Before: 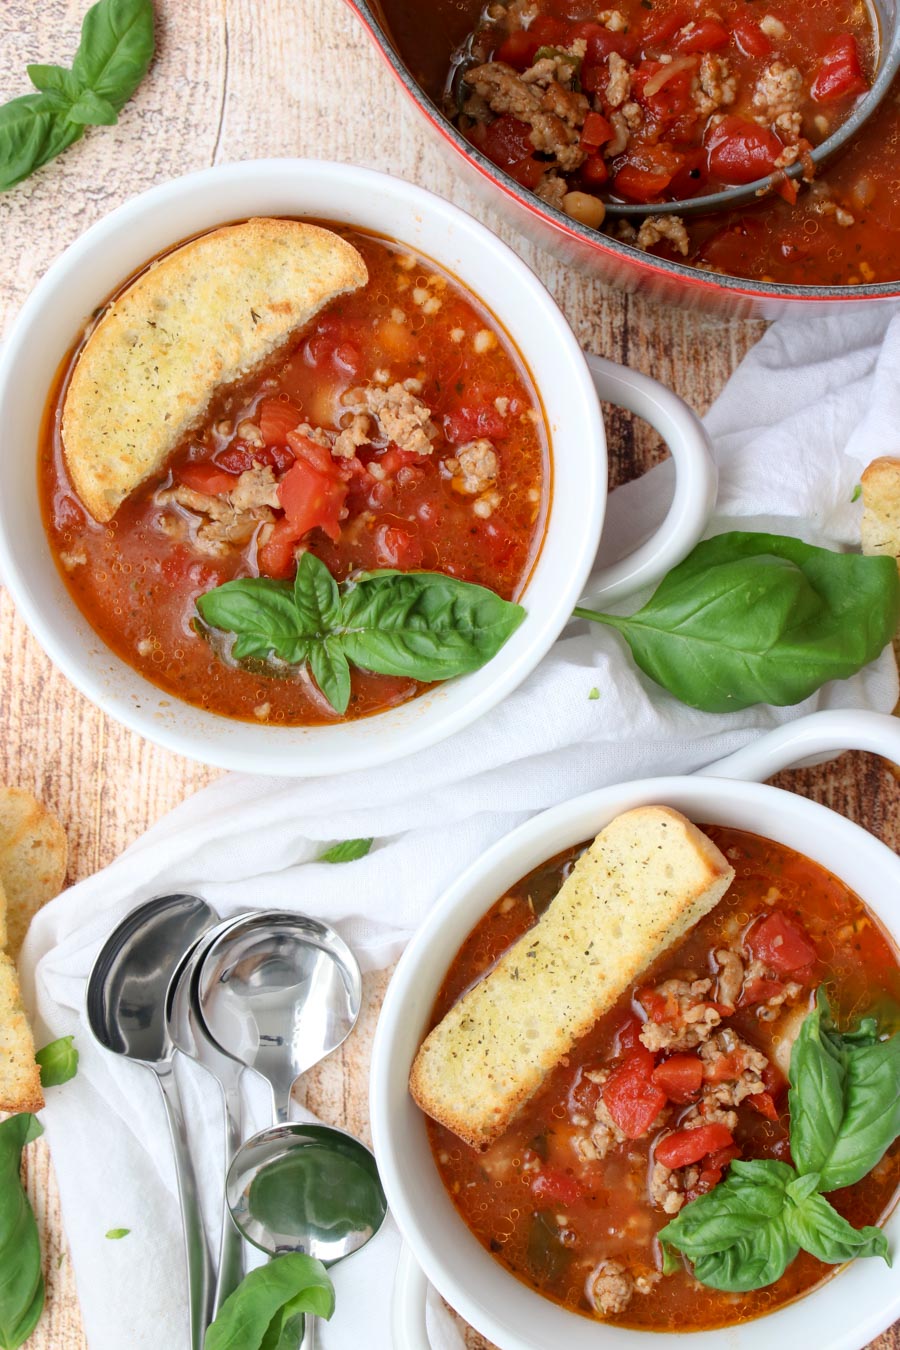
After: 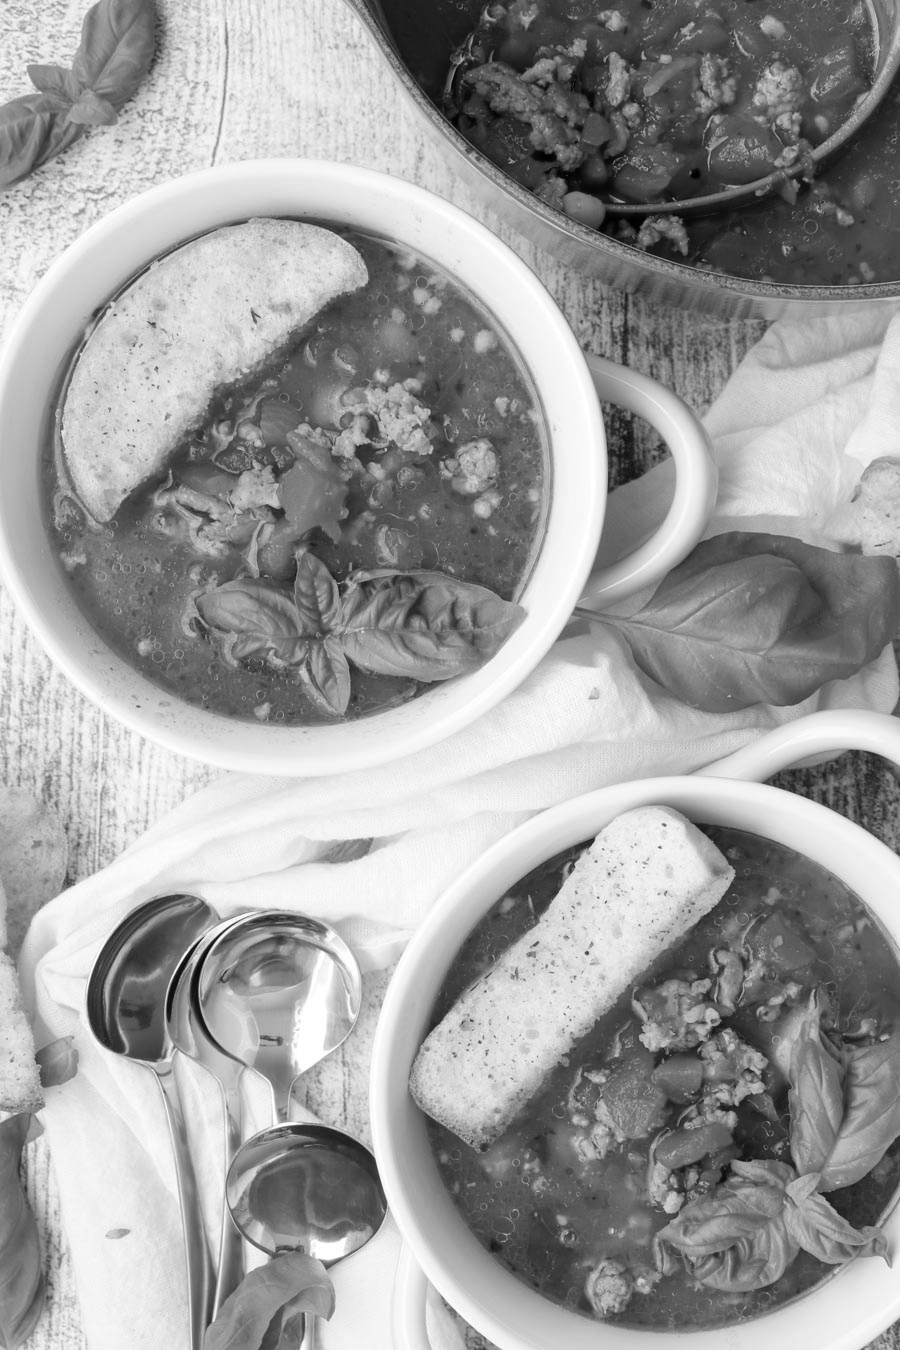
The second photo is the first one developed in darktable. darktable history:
monochrome: on, module defaults
color zones: curves: ch1 [(0, 0.708) (0.088, 0.648) (0.245, 0.187) (0.429, 0.326) (0.571, 0.498) (0.714, 0.5) (0.857, 0.5) (1, 0.708)]
